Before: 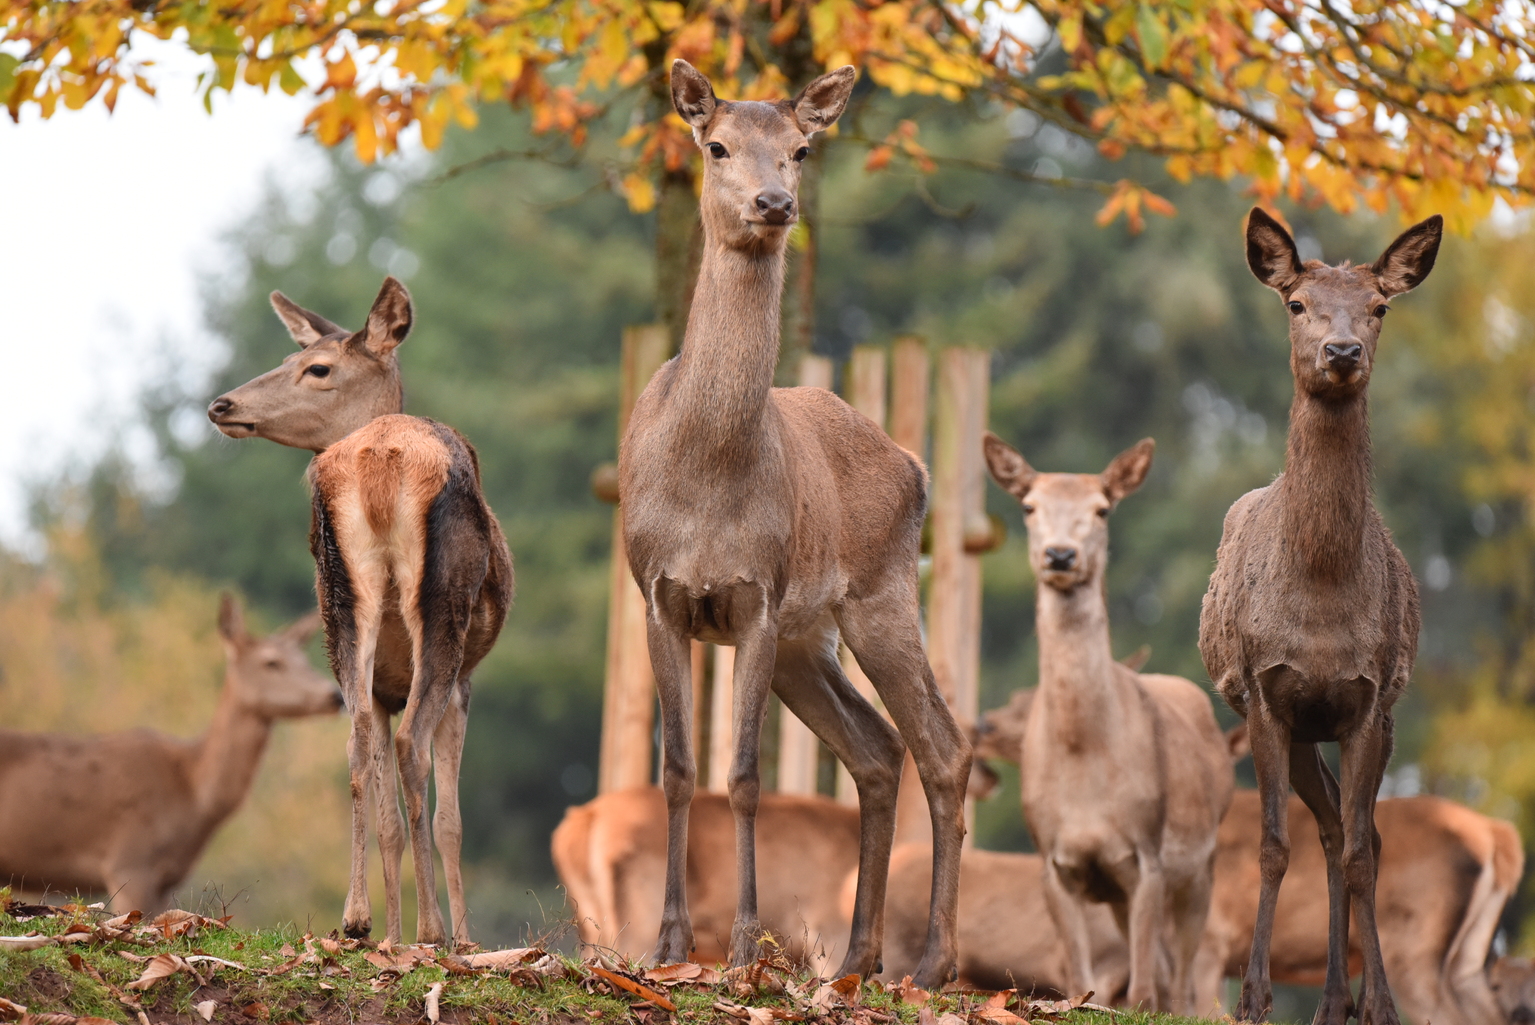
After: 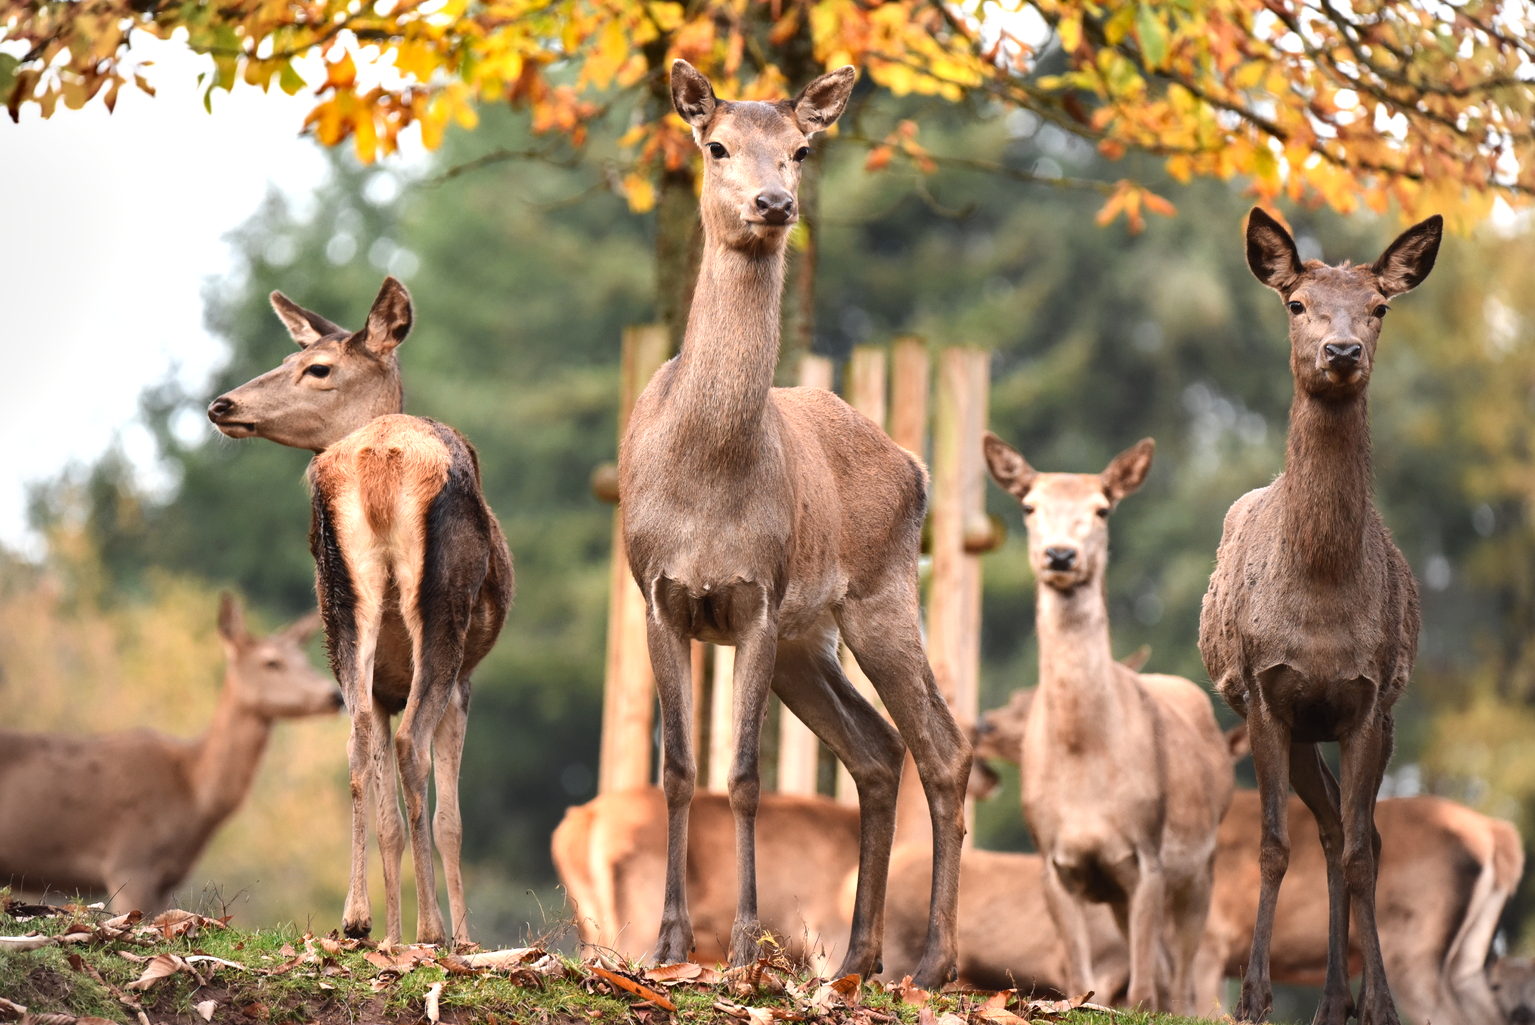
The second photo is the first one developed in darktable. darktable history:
shadows and highlights: radius 133.83, soften with gaussian
tone equalizer: -8 EV 0.001 EV, -7 EV -0.002 EV, -6 EV 0.002 EV, -5 EV -0.03 EV, -4 EV -0.116 EV, -3 EV -0.169 EV, -2 EV 0.24 EV, -1 EV 0.702 EV, +0 EV 0.493 EV
vignetting: brightness -0.167
